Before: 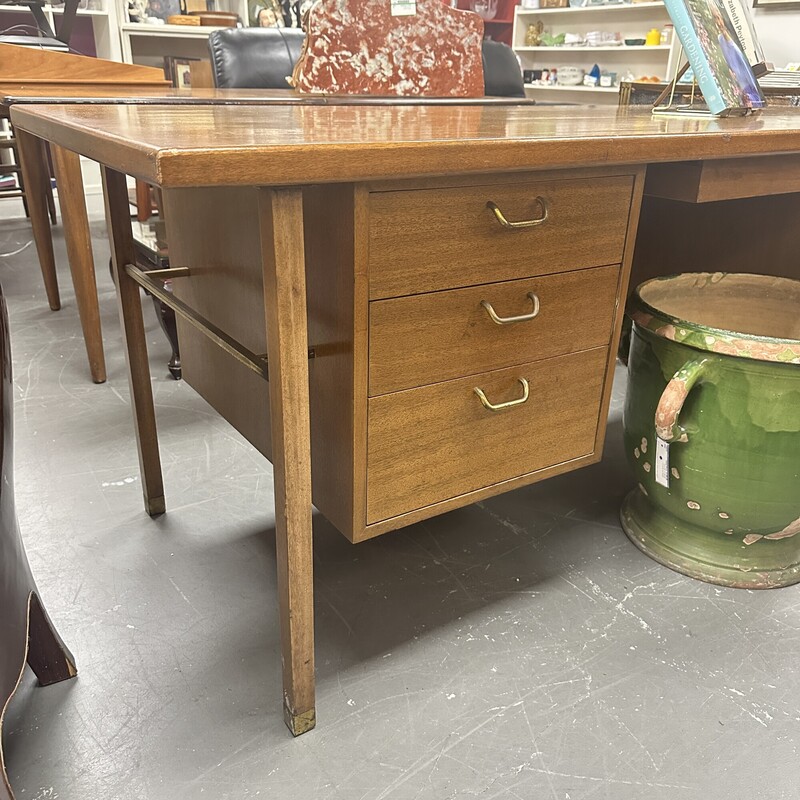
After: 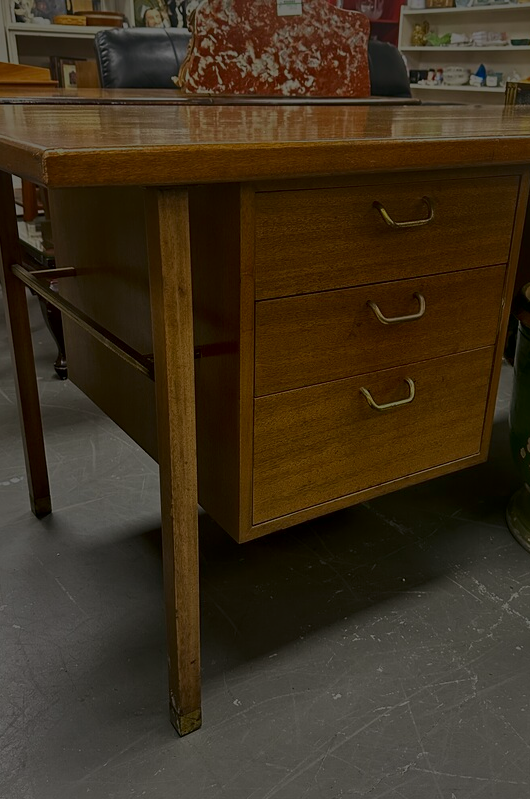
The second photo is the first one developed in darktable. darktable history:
crop and rotate: left 14.327%, right 19.417%
local contrast: mode bilateral grid, contrast 21, coarseness 50, detail 141%, midtone range 0.2
contrast brightness saturation: contrast 0.123, brightness -0.122, saturation 0.198
color balance rgb: shadows lift › luminance -7.563%, shadows lift › chroma 2.338%, shadows lift › hue 166.65°, global offset › luminance 0.485%, global offset › hue 59.59°, linear chroma grading › global chroma 14.602%, perceptual saturation grading › global saturation 10.135%, perceptual brilliance grading › global brilliance -47.564%, global vibrance 20%
